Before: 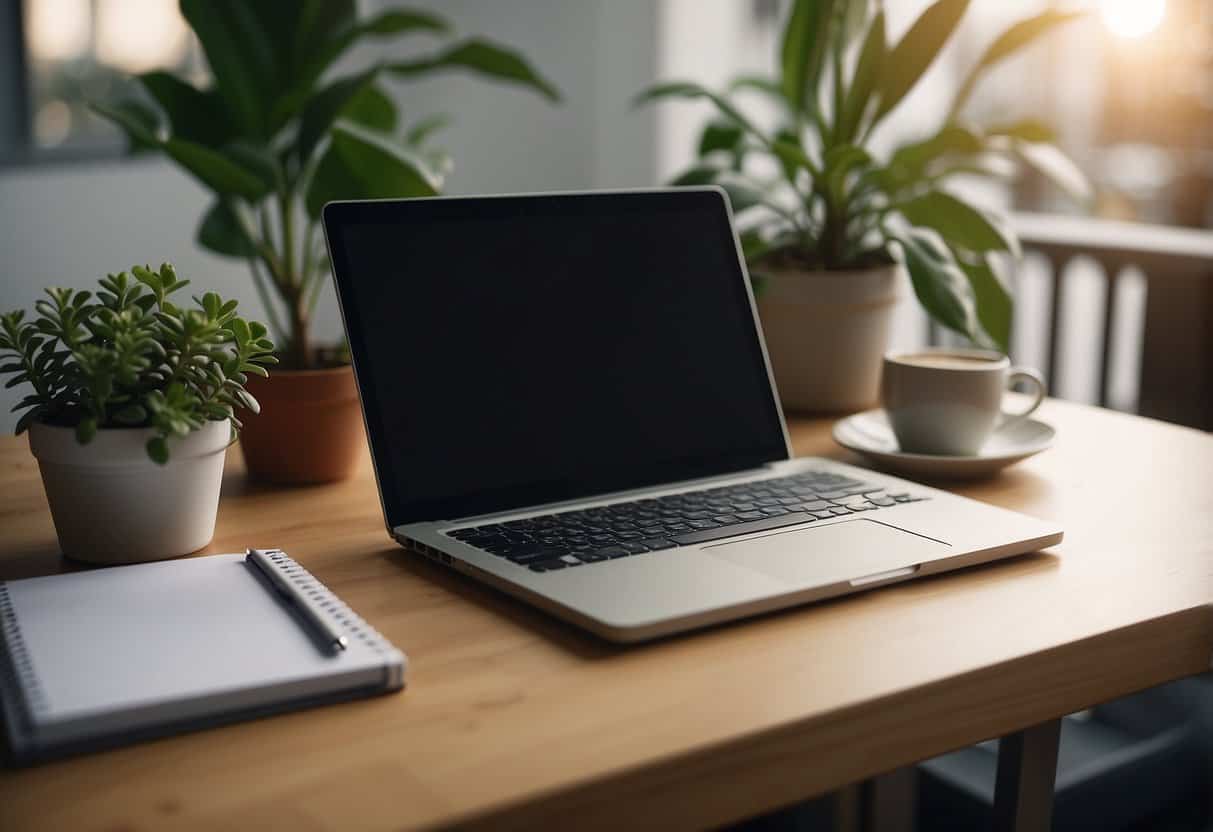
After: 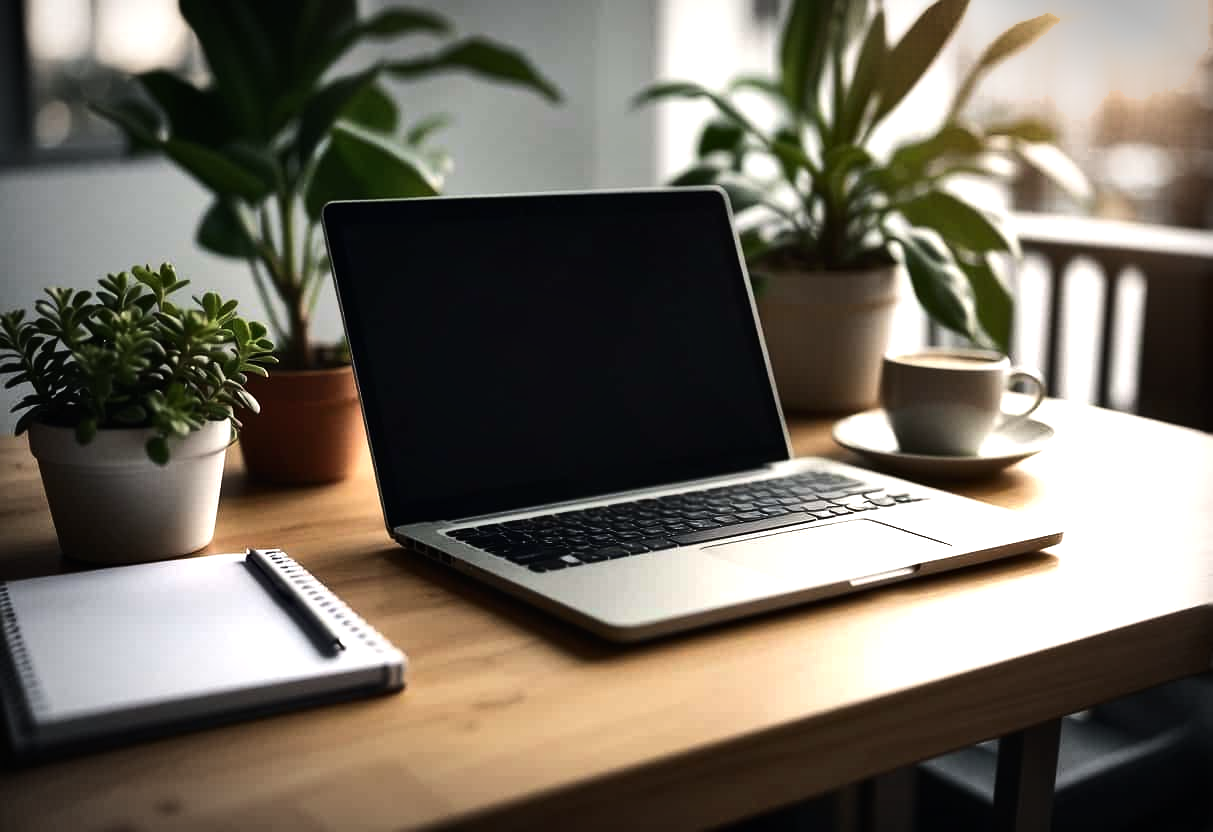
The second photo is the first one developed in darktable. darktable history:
contrast brightness saturation: contrast 0.03, brightness -0.04
tone equalizer: -8 EV -1.08 EV, -7 EV -1.01 EV, -6 EV -0.867 EV, -5 EV -0.578 EV, -3 EV 0.578 EV, -2 EV 0.867 EV, -1 EV 1.01 EV, +0 EV 1.08 EV, edges refinement/feathering 500, mask exposure compensation -1.57 EV, preserve details no
vignetting: automatic ratio true
shadows and highlights: shadows 60, soften with gaussian
